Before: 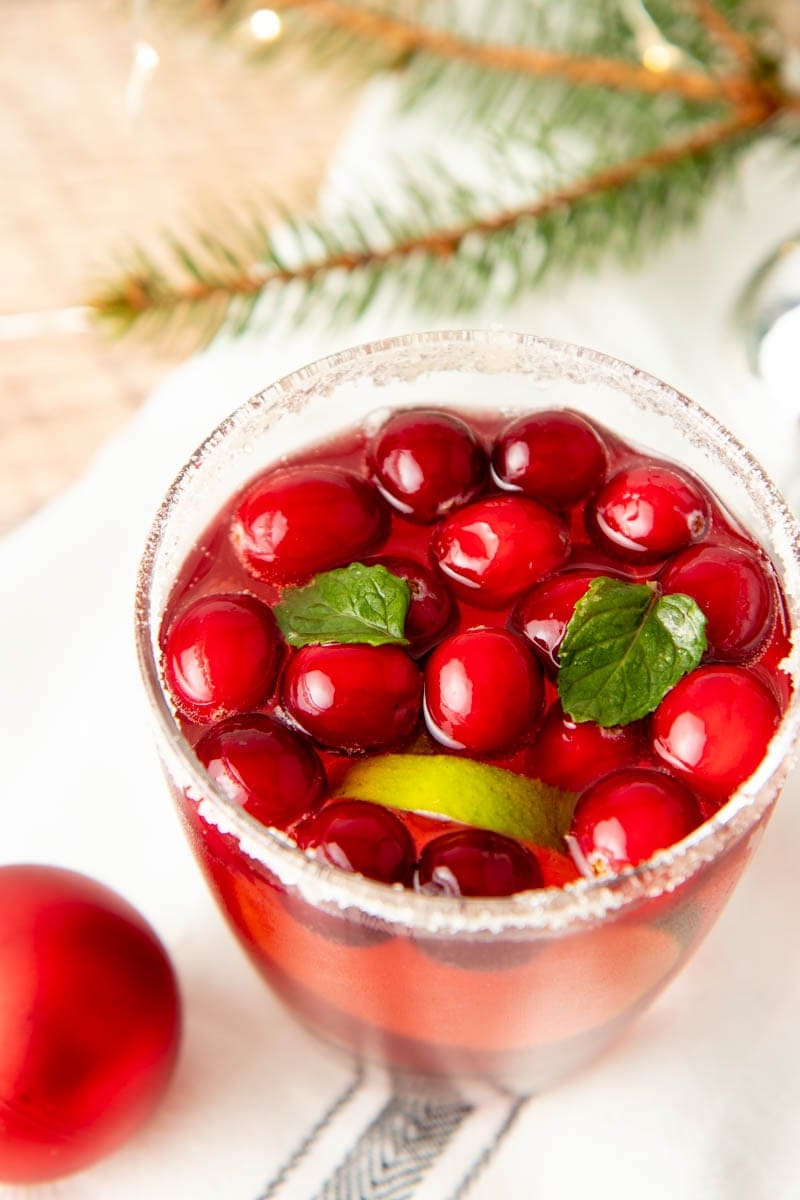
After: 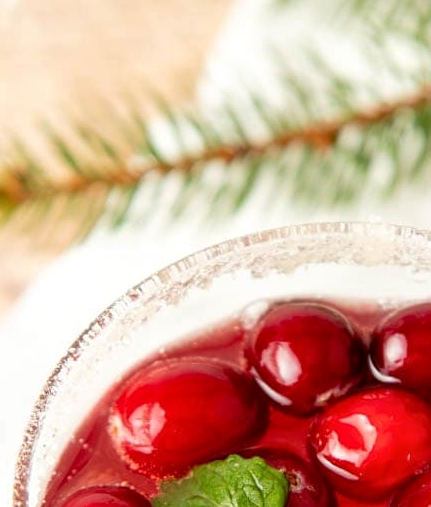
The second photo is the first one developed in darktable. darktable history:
local contrast: highlights 100%, shadows 100%, detail 120%, midtone range 0.2
crop: left 15.306%, top 9.065%, right 30.789%, bottom 48.638%
